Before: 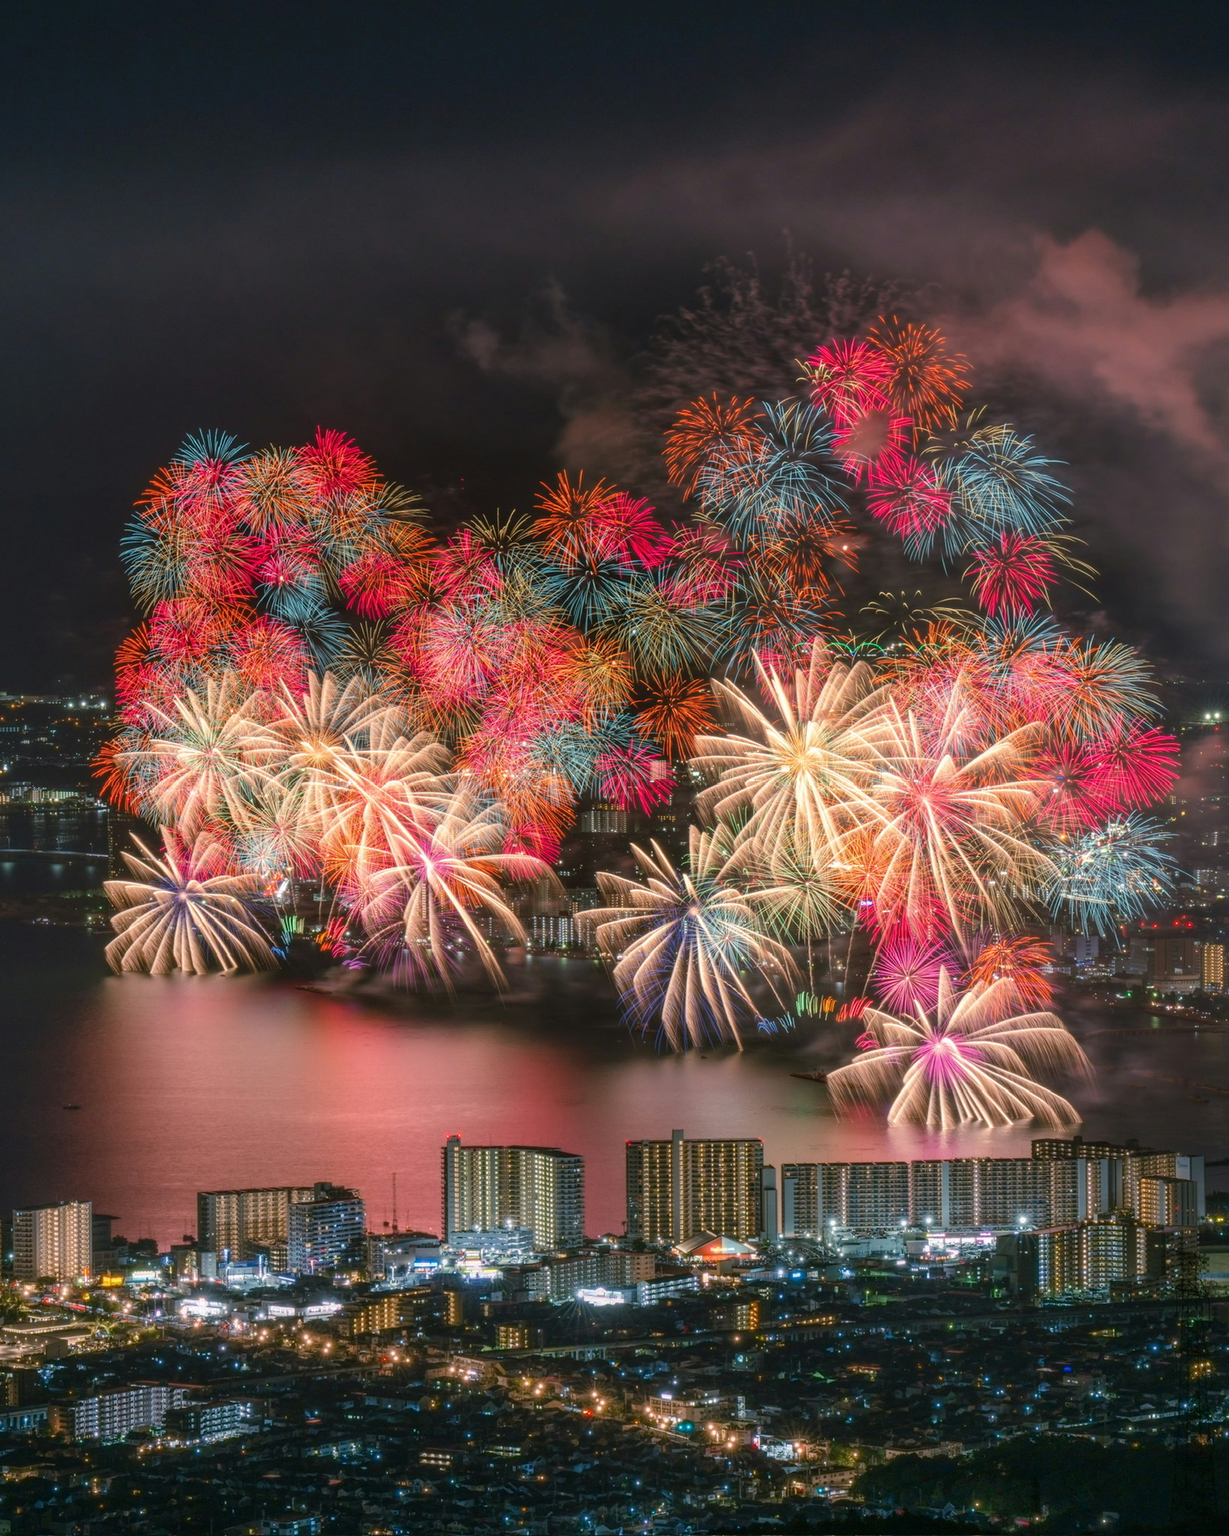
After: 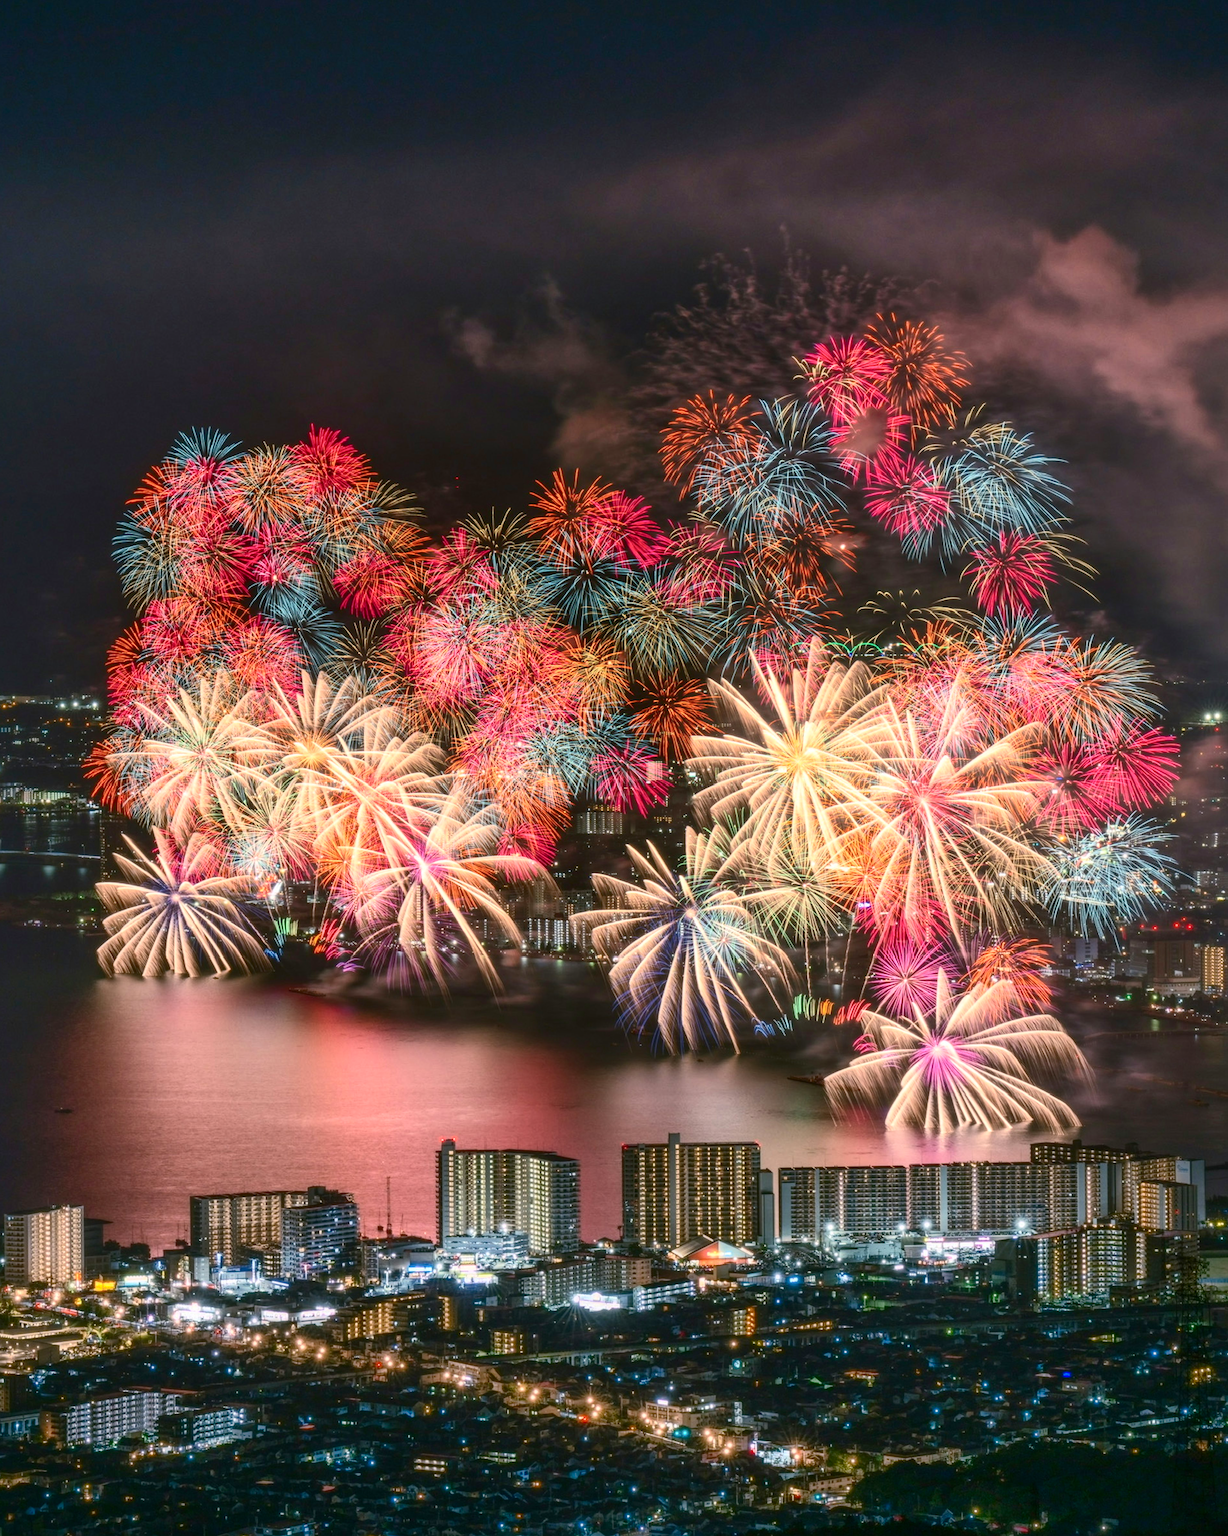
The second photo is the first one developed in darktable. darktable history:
contrast brightness saturation: contrast 0.393, brightness 0.109
shadows and highlights: on, module defaults
crop and rotate: left 0.749%, top 0.365%, bottom 0.404%
